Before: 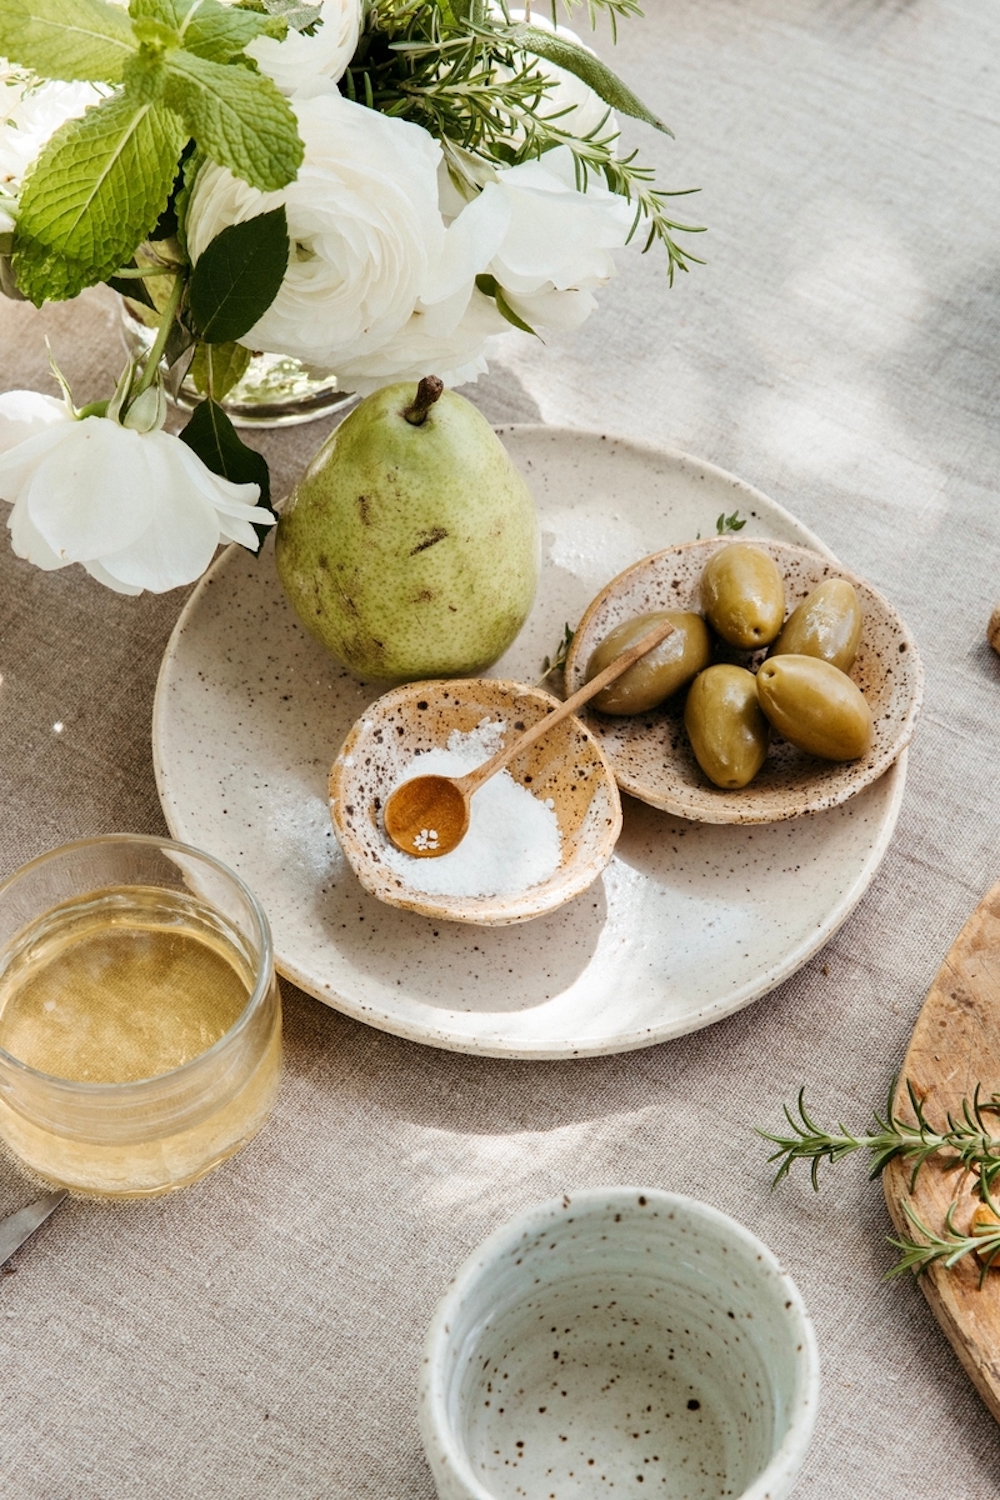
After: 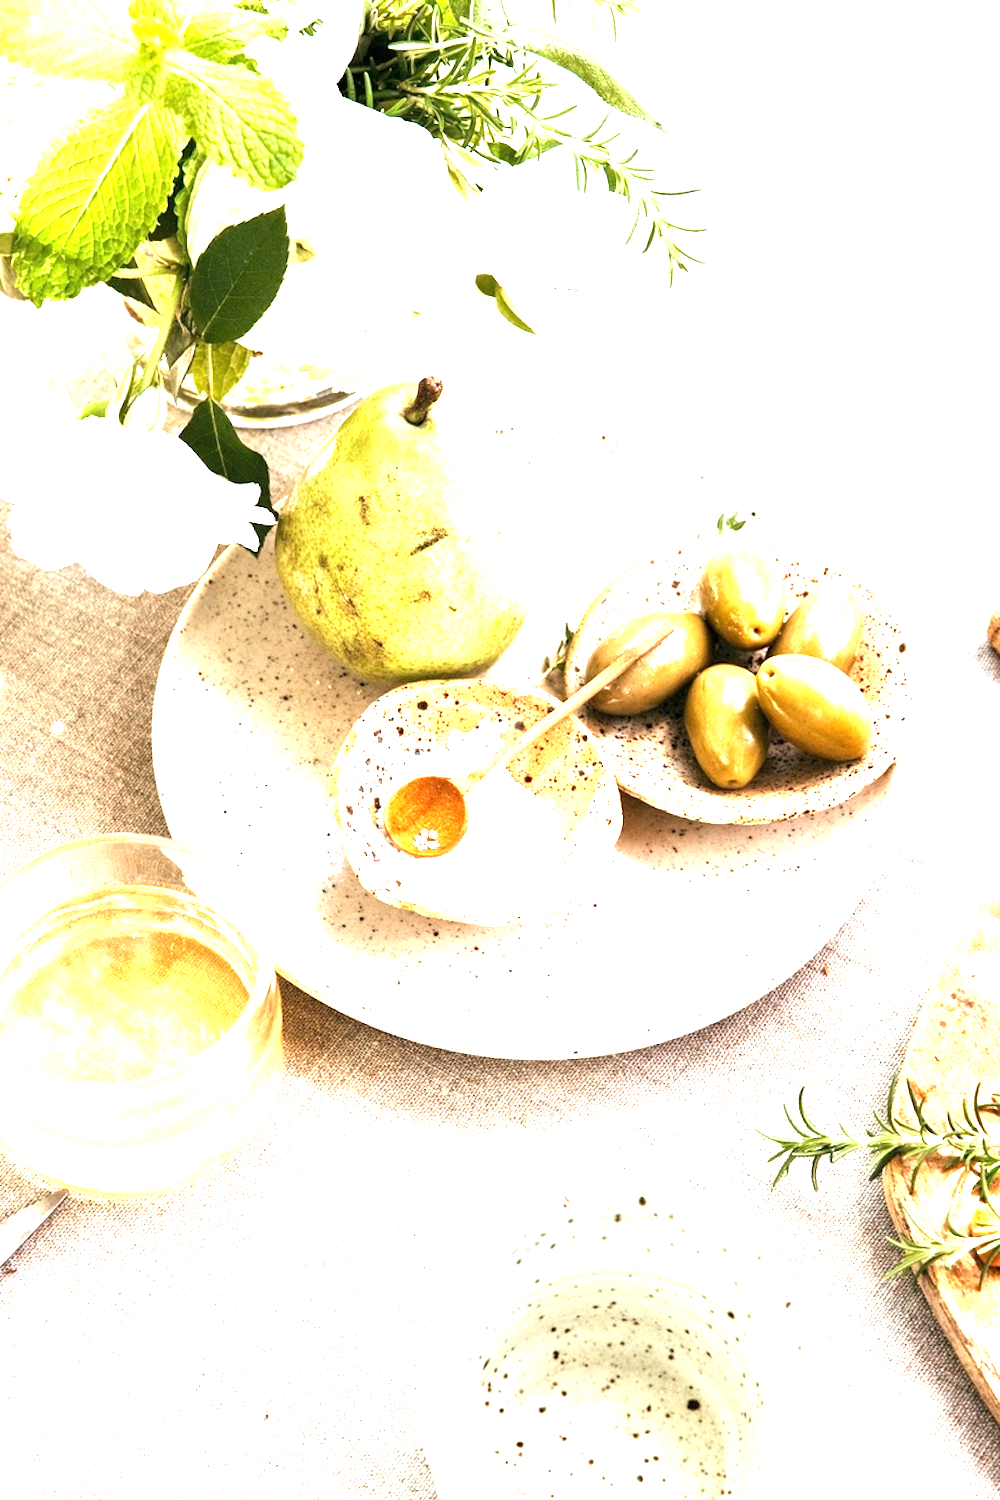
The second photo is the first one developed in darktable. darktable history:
exposure: exposure 2.255 EV, compensate highlight preservation false
